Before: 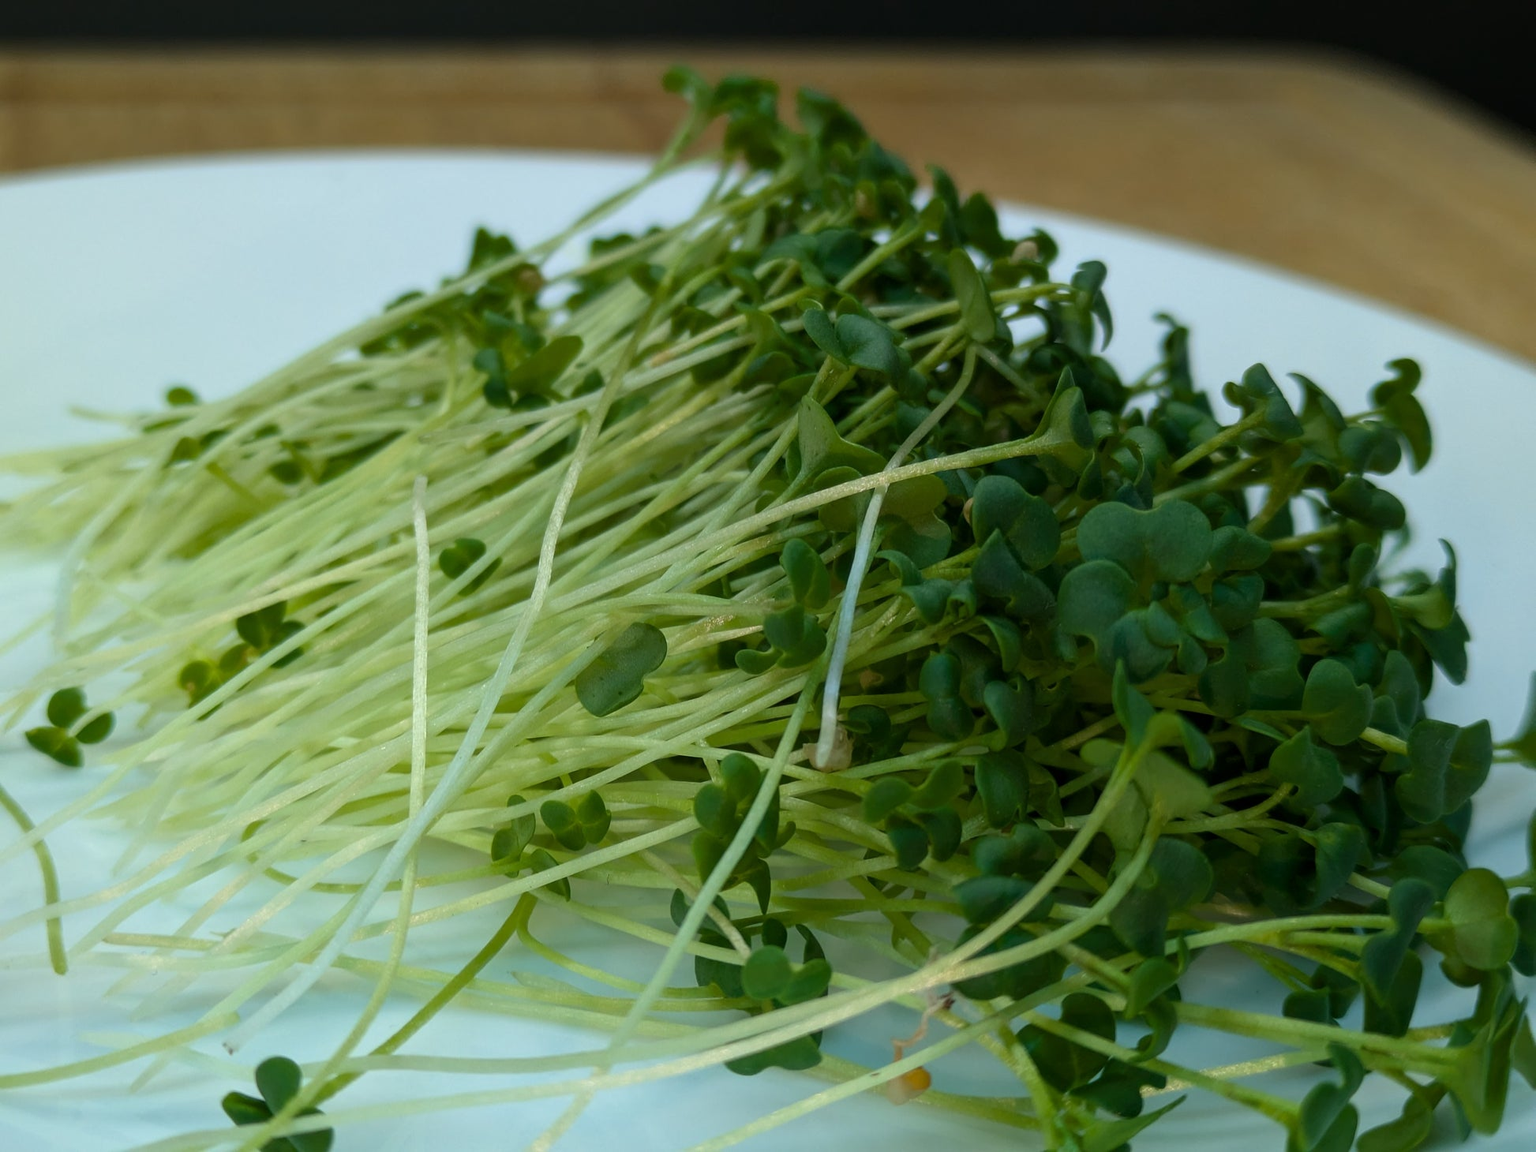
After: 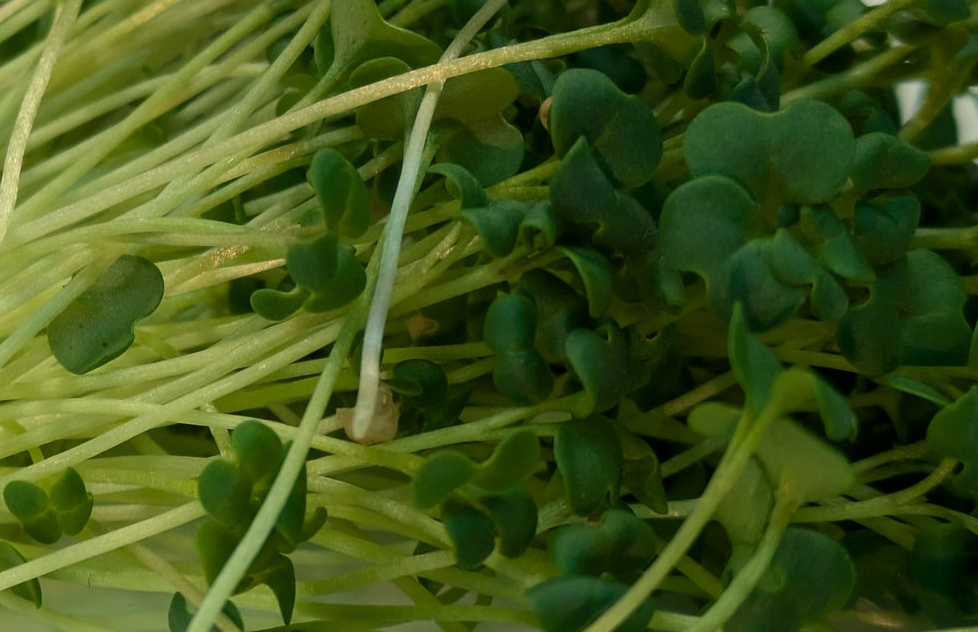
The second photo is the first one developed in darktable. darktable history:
white balance: red 1.123, blue 0.83
crop: left 35.03%, top 36.625%, right 14.663%, bottom 20.057%
